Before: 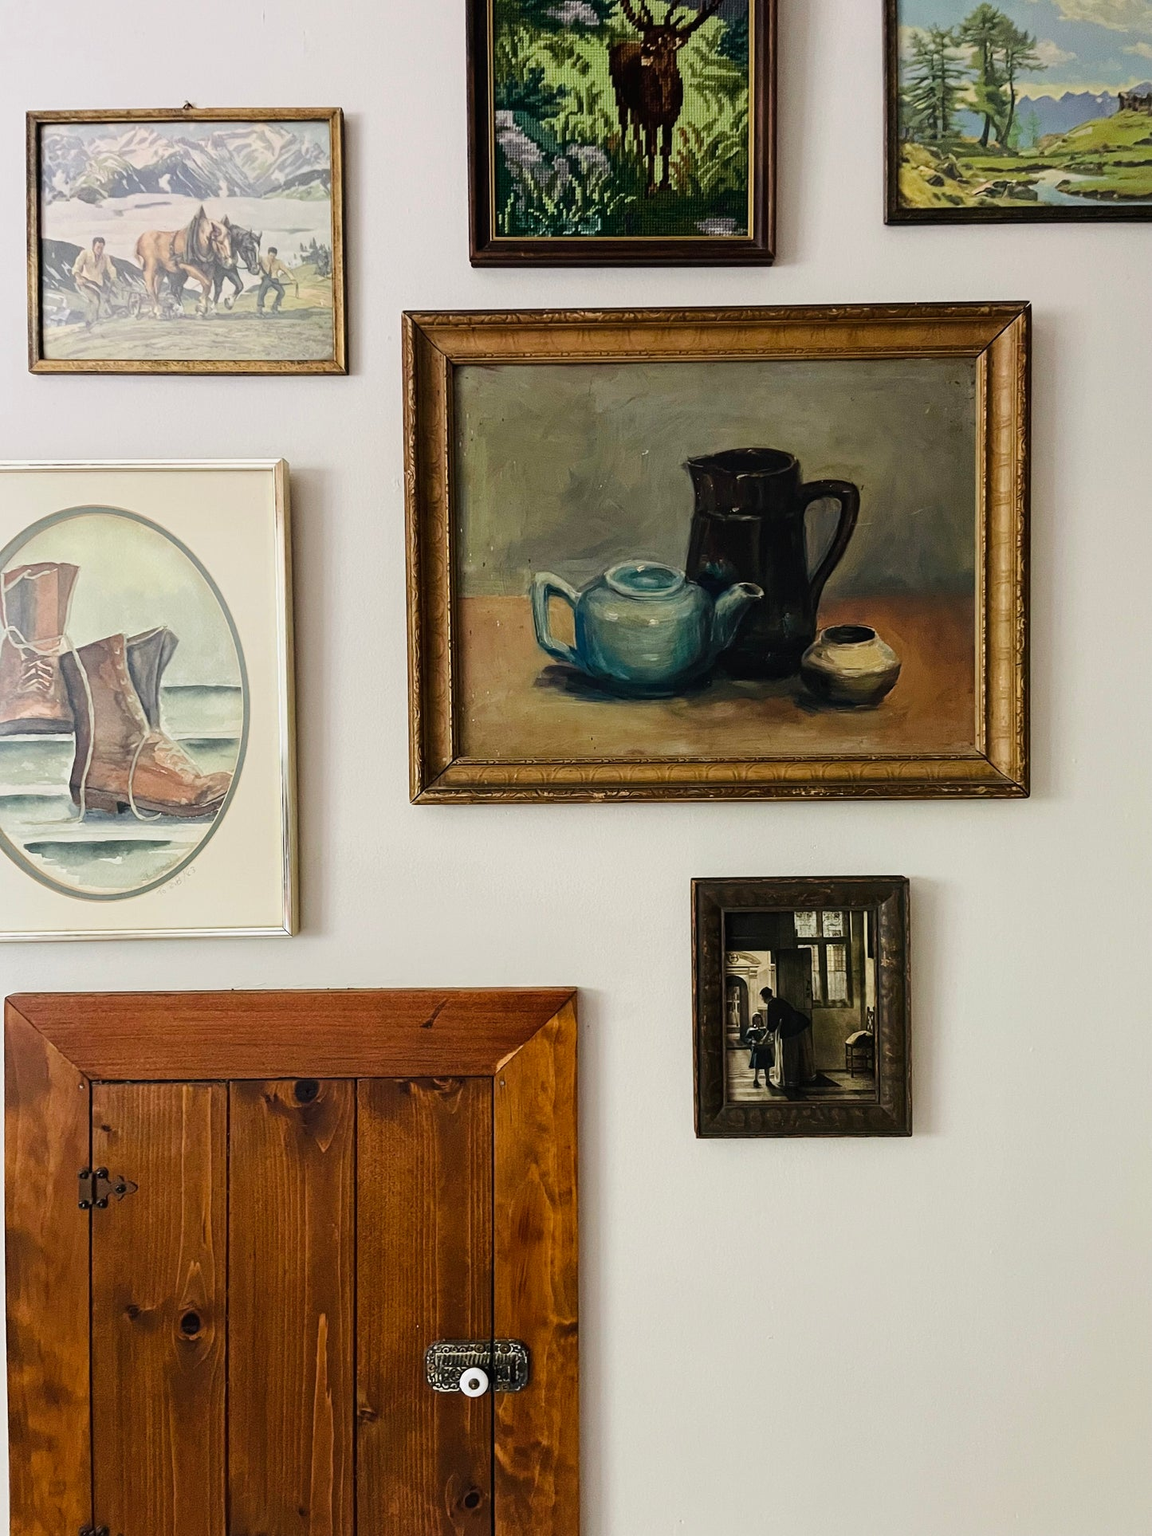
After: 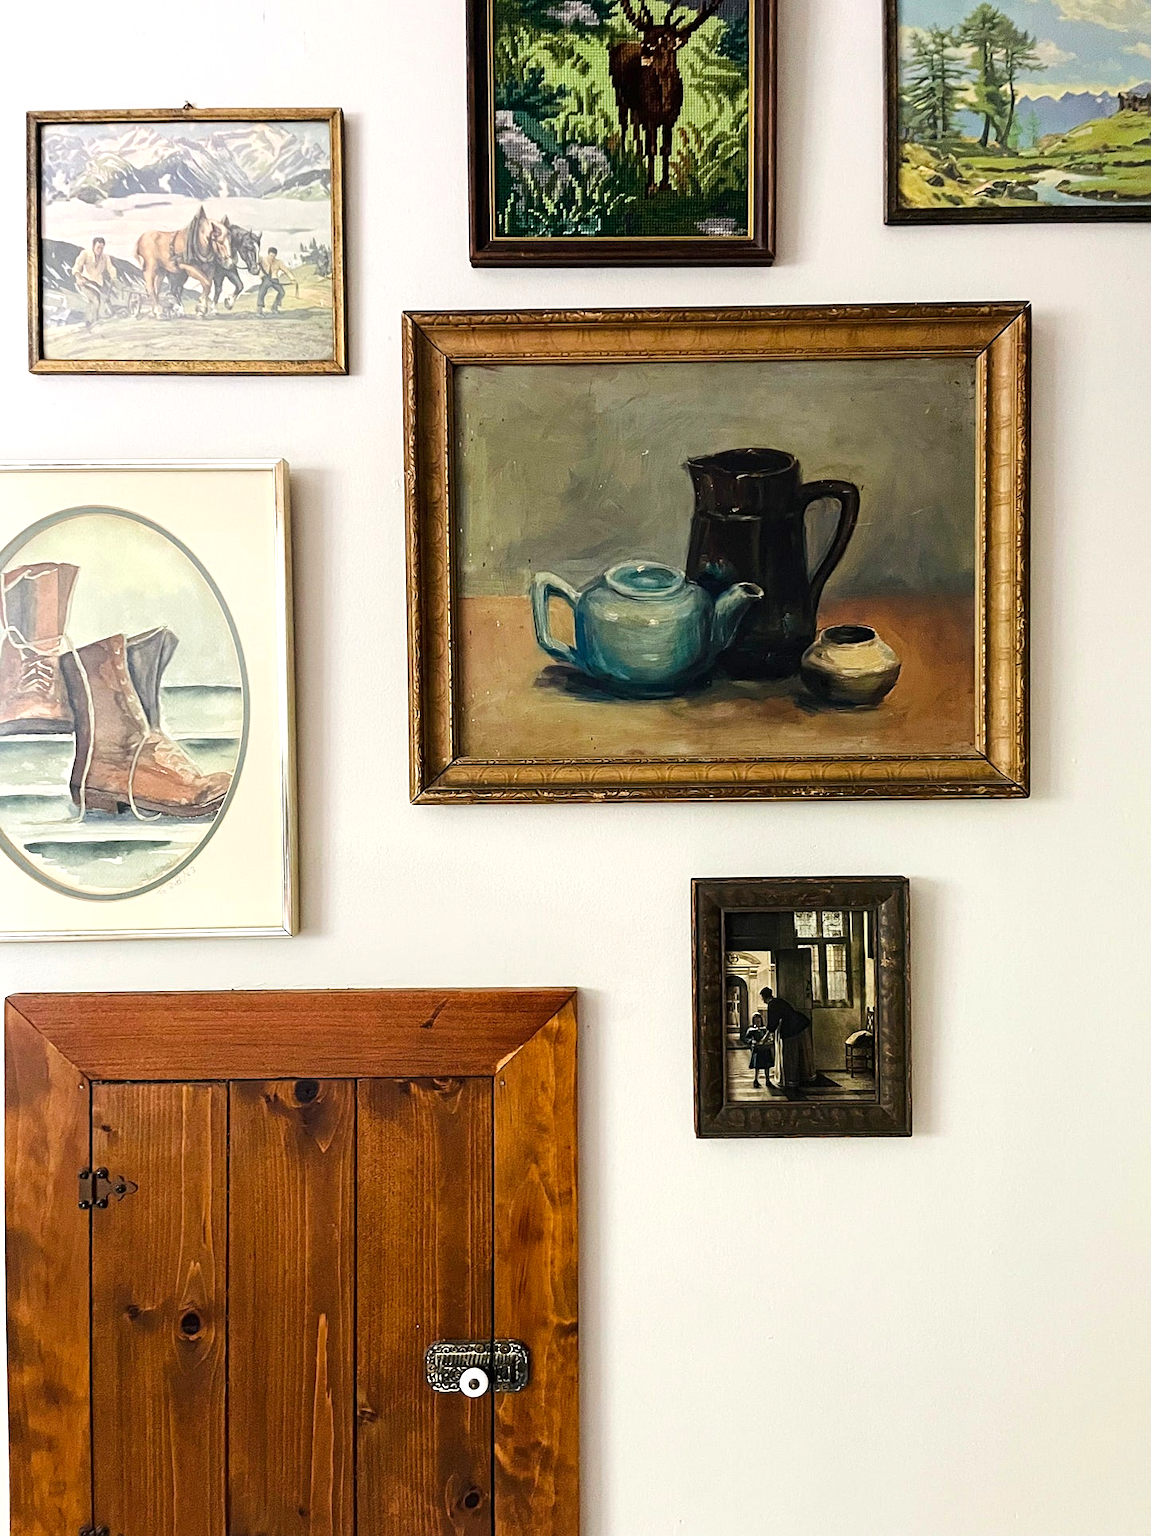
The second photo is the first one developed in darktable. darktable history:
exposure: black level correction 0.001, exposure 0.5 EV, compensate exposure bias true, compensate highlight preservation false
sharpen: amount 0.2
